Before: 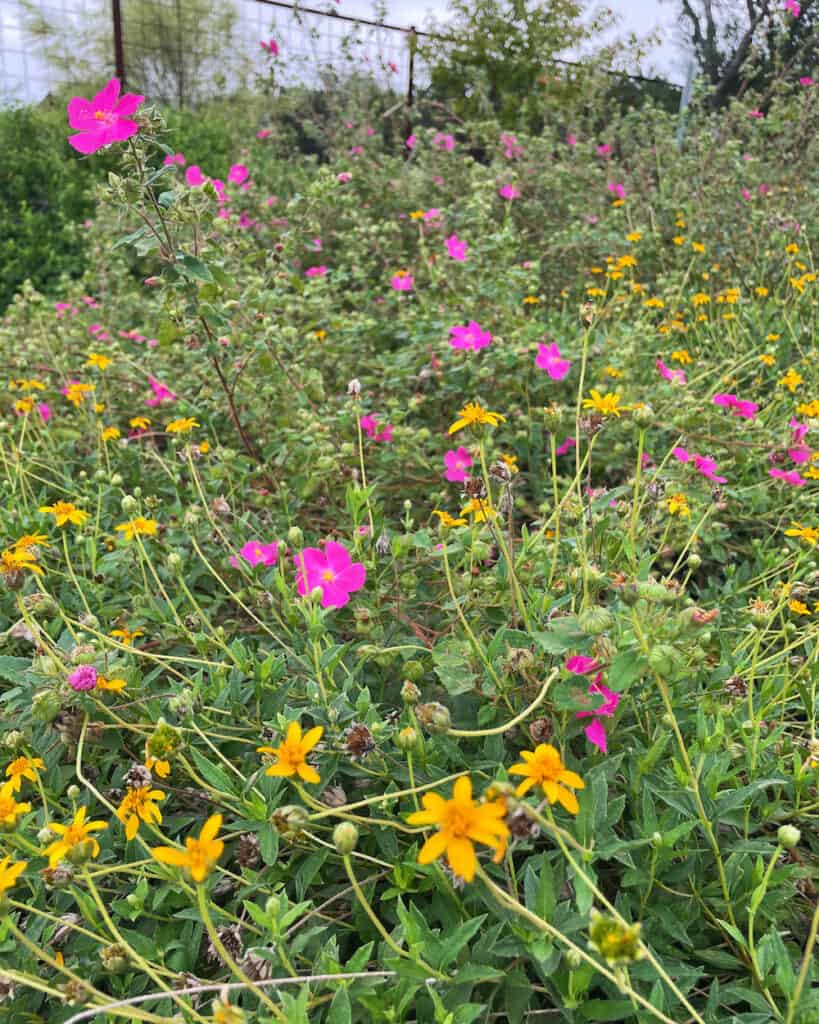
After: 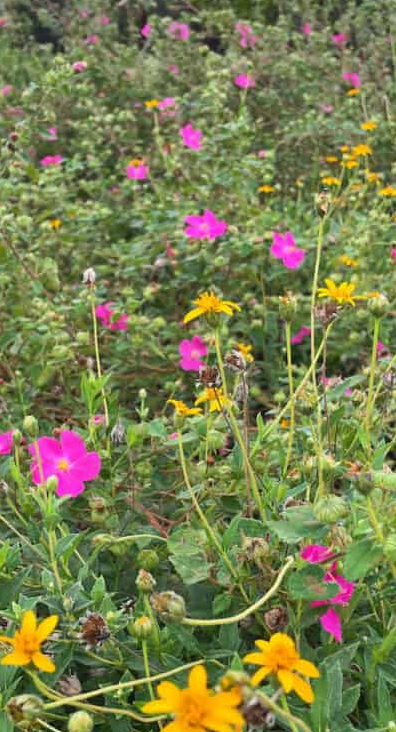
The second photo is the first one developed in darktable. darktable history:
crop: left 32.393%, top 10.927%, right 18.634%, bottom 17.563%
